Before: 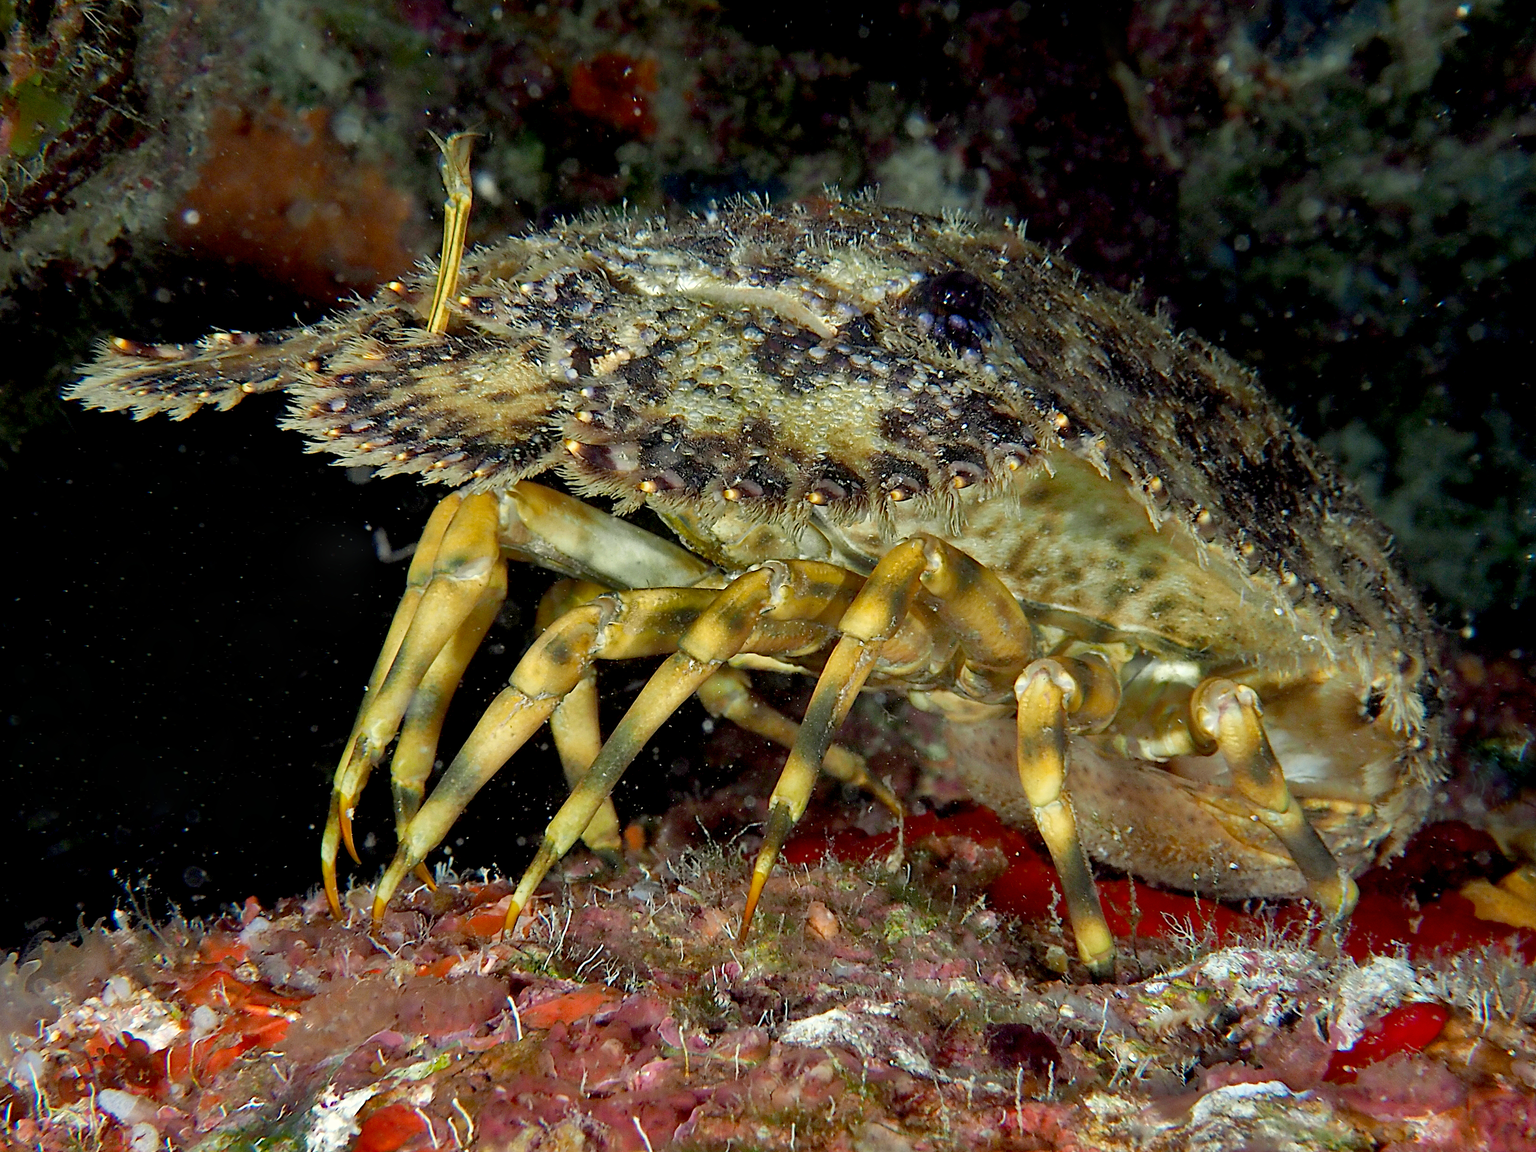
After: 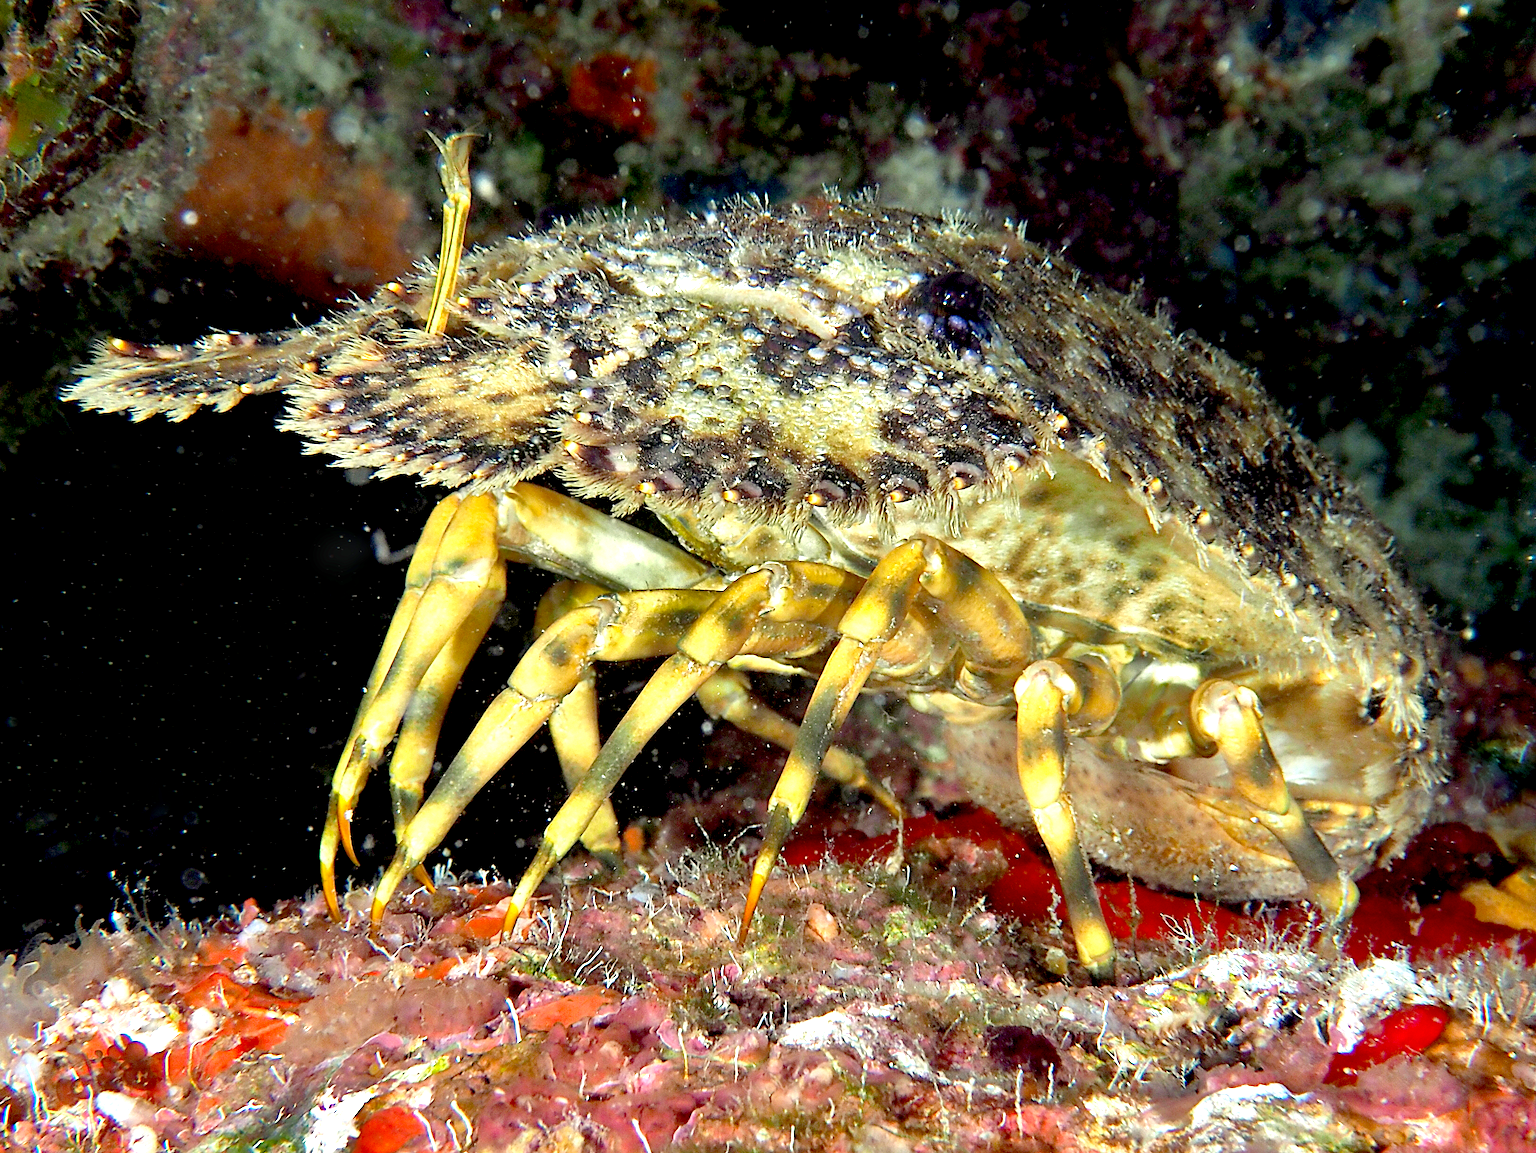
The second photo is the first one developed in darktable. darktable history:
crop: left 0.17%
exposure: black level correction 0.001, exposure 1.119 EV, compensate highlight preservation false
